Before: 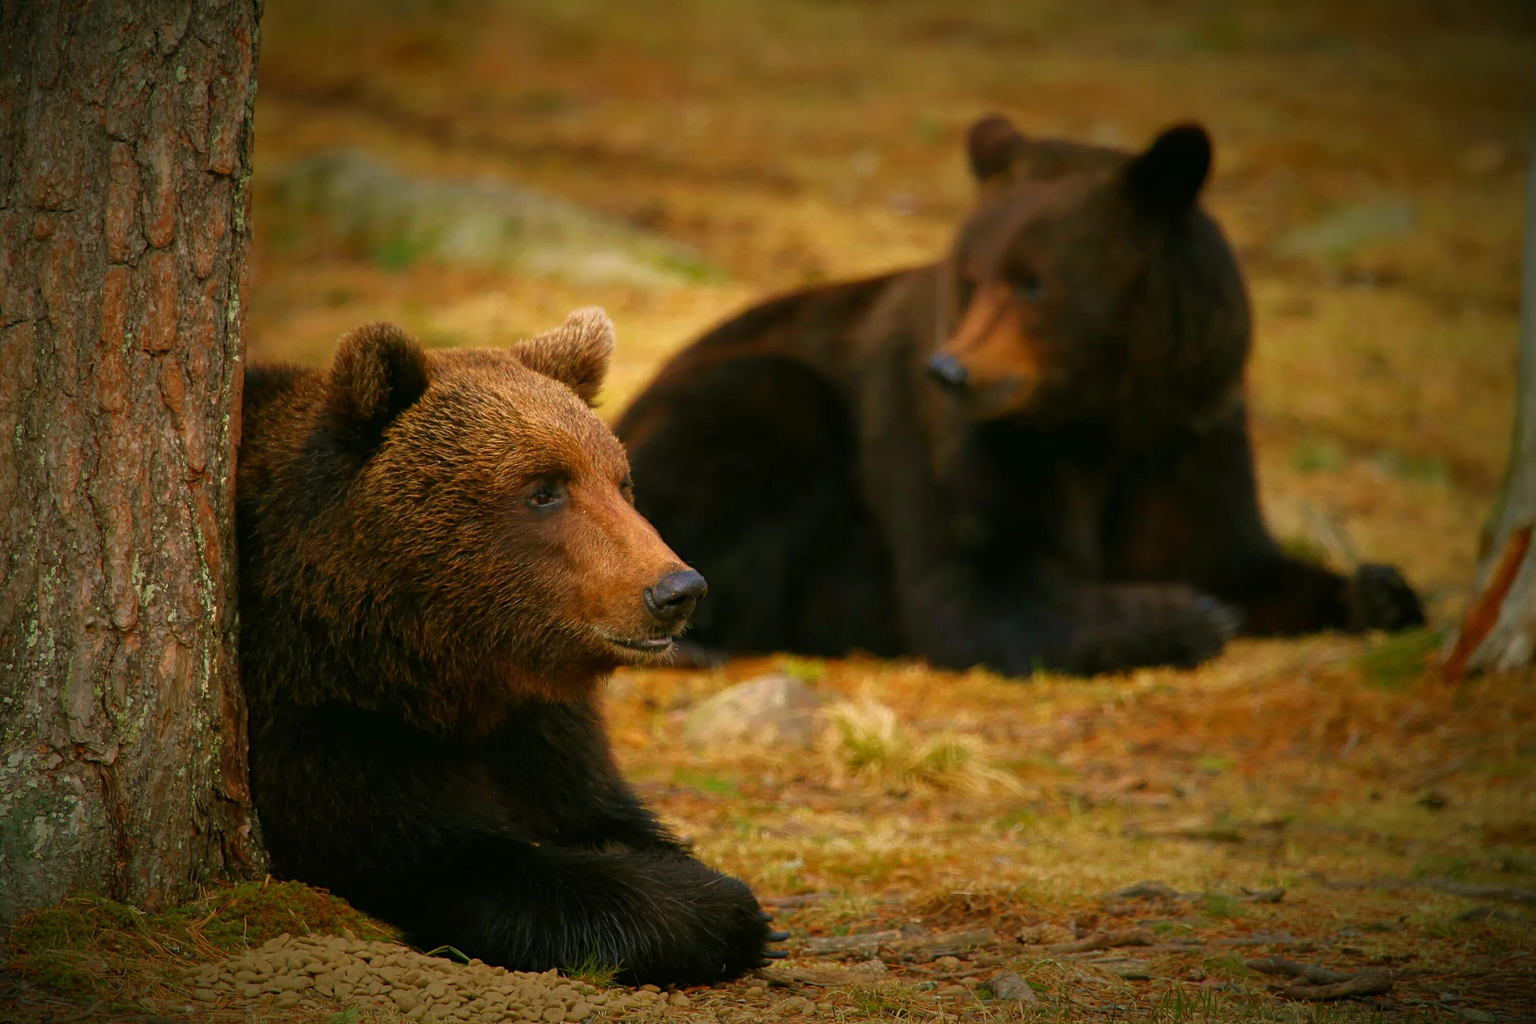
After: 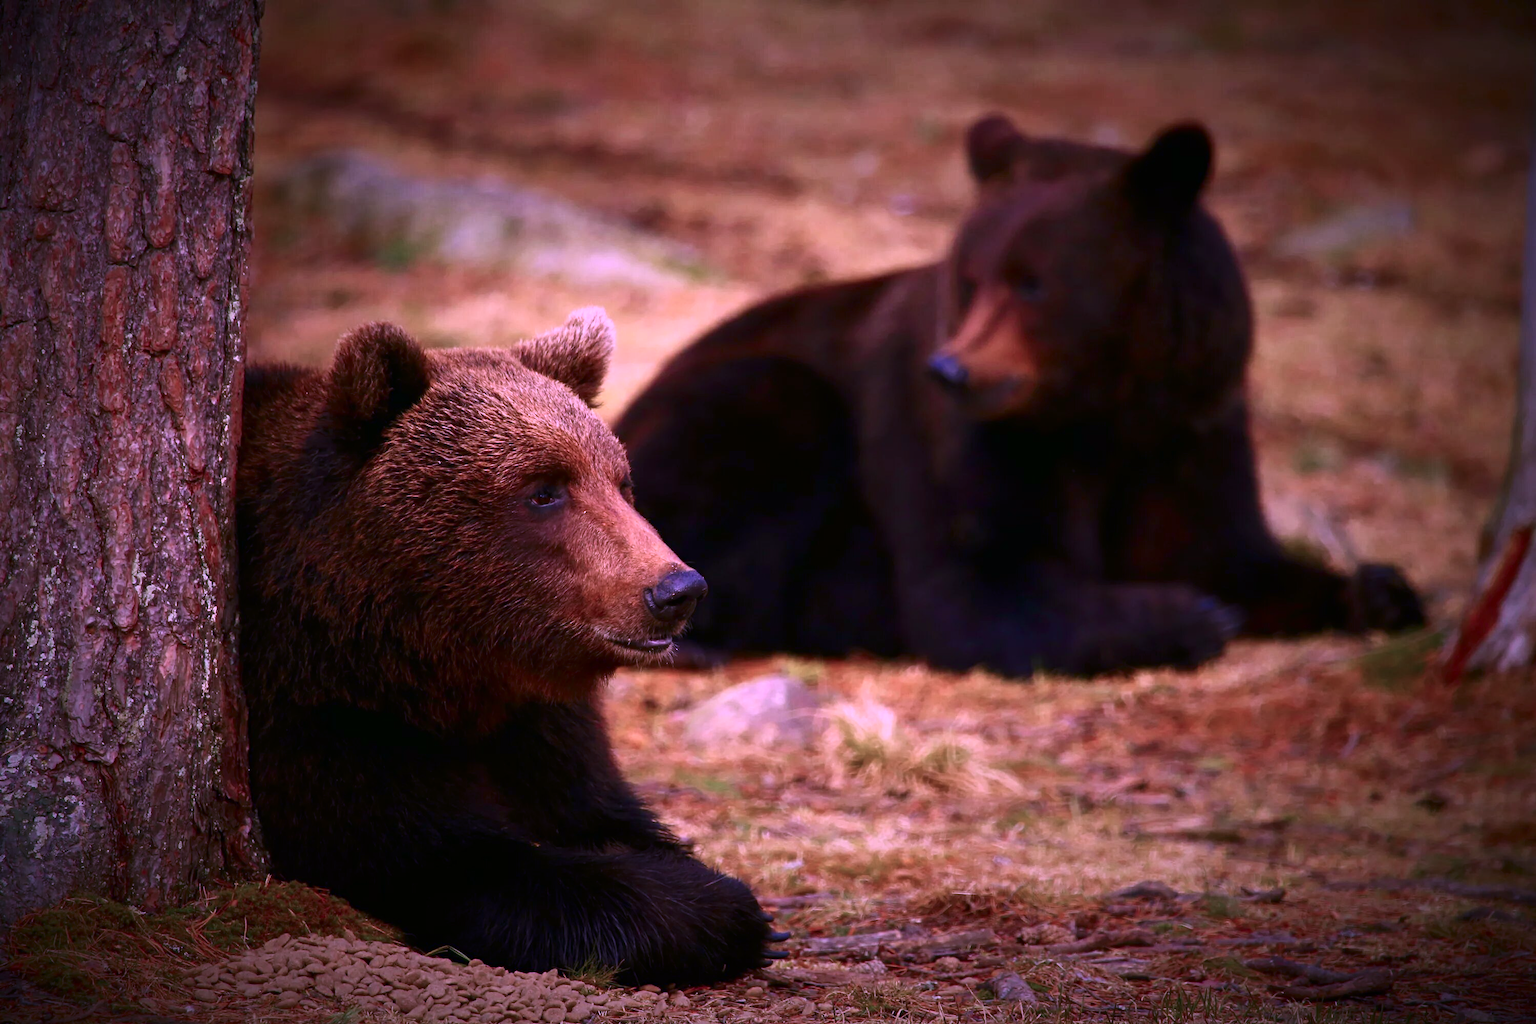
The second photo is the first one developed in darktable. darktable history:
contrast brightness saturation: contrast 0.28
color calibration: illuminant custom, x 0.379, y 0.481, temperature 4443.07 K
